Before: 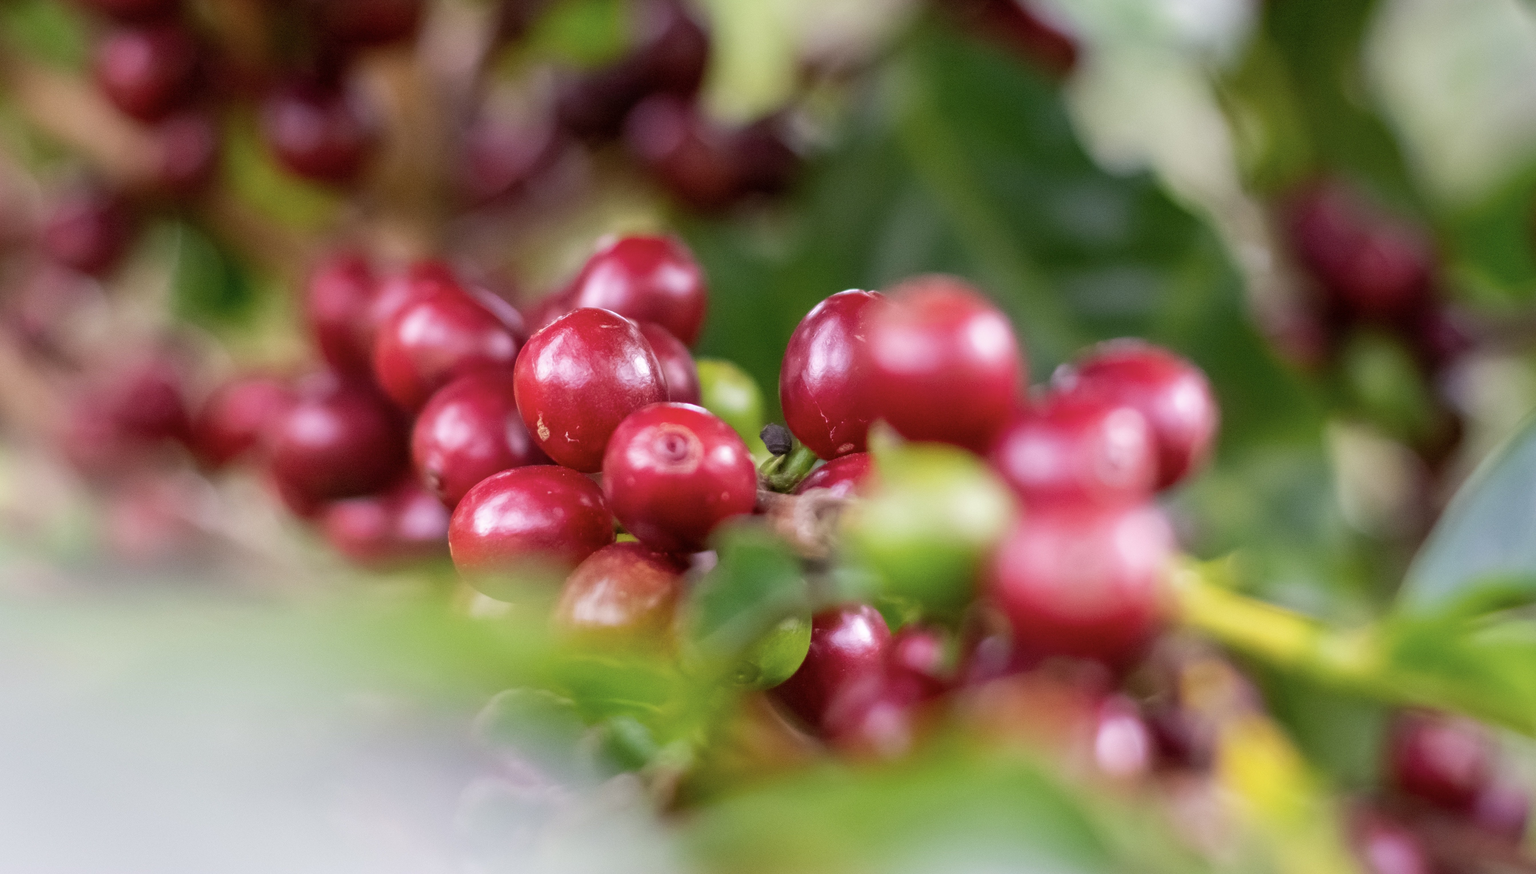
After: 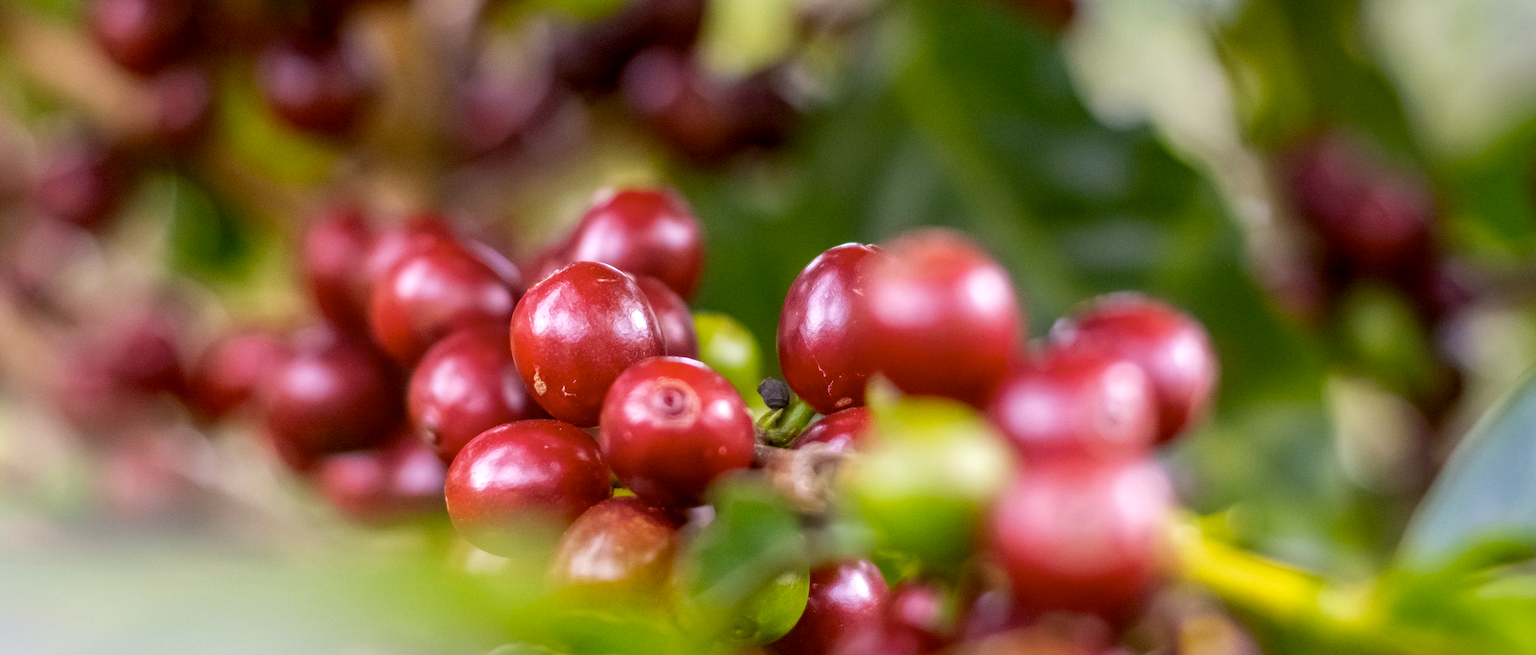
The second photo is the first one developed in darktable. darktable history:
crop: left 0.387%, top 5.469%, bottom 19.809%
local contrast: on, module defaults
sharpen: radius 1
color contrast: green-magenta contrast 0.85, blue-yellow contrast 1.25, unbound 0
